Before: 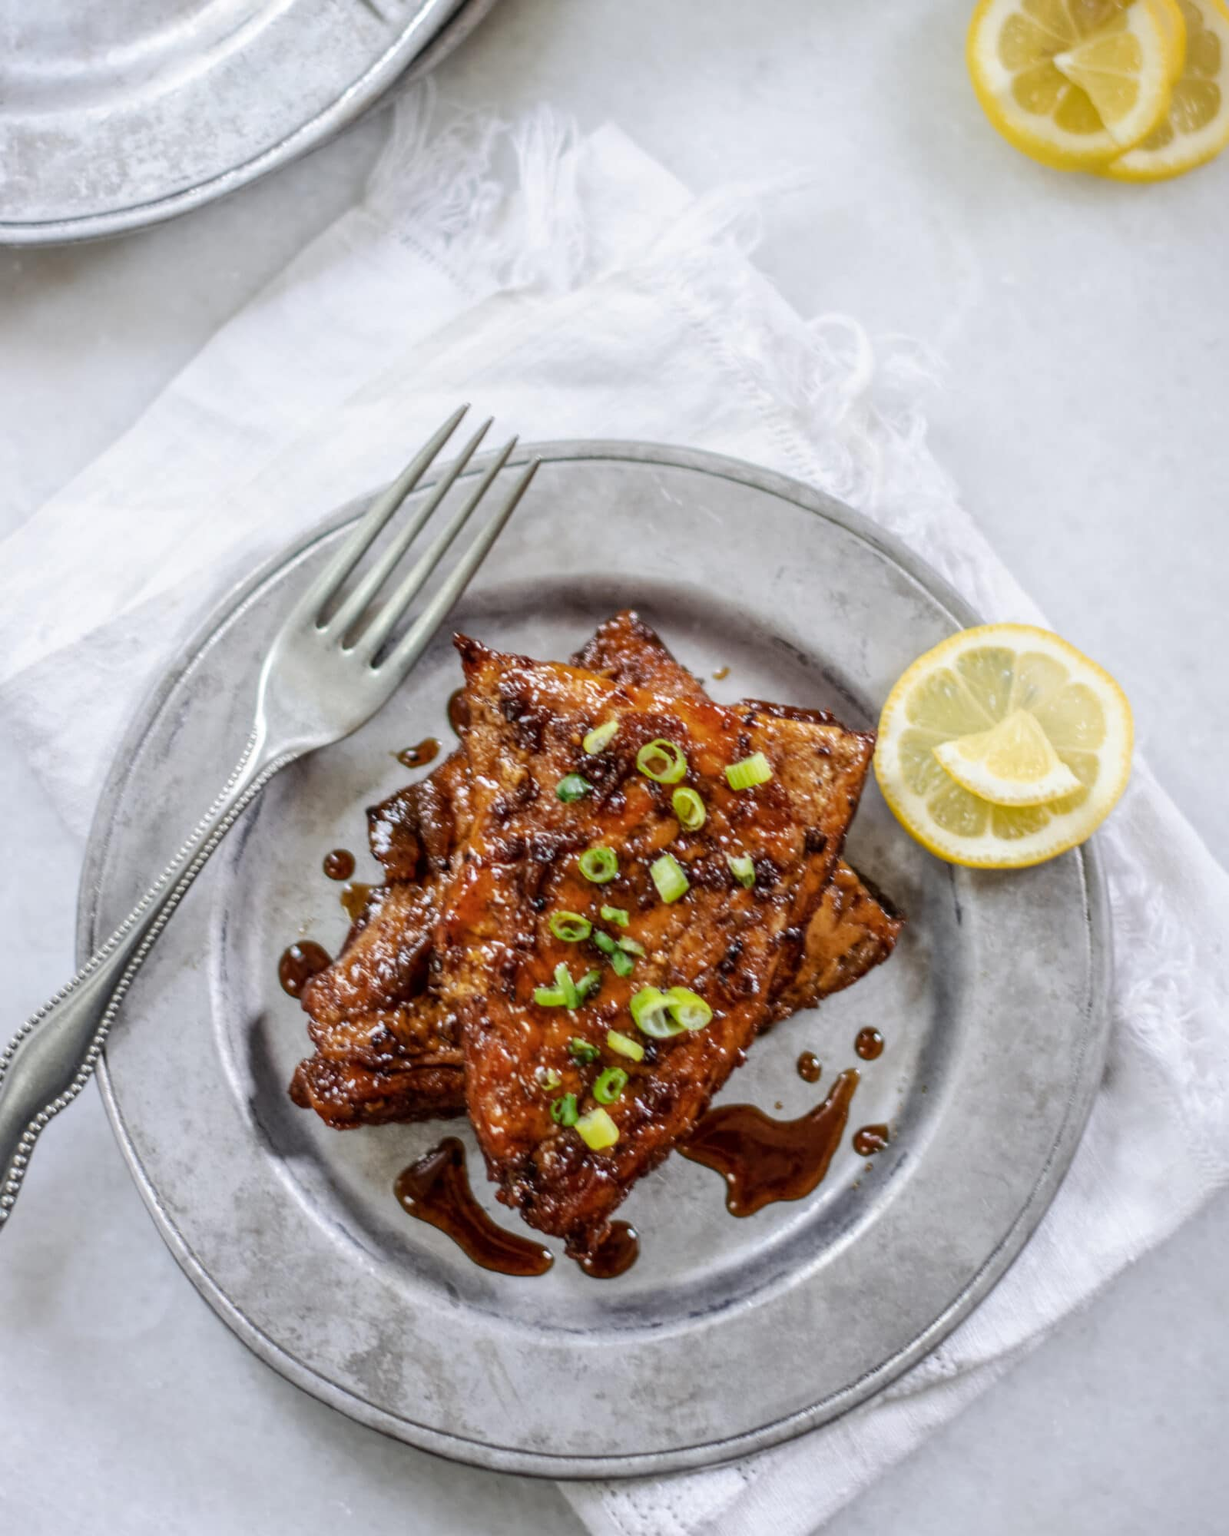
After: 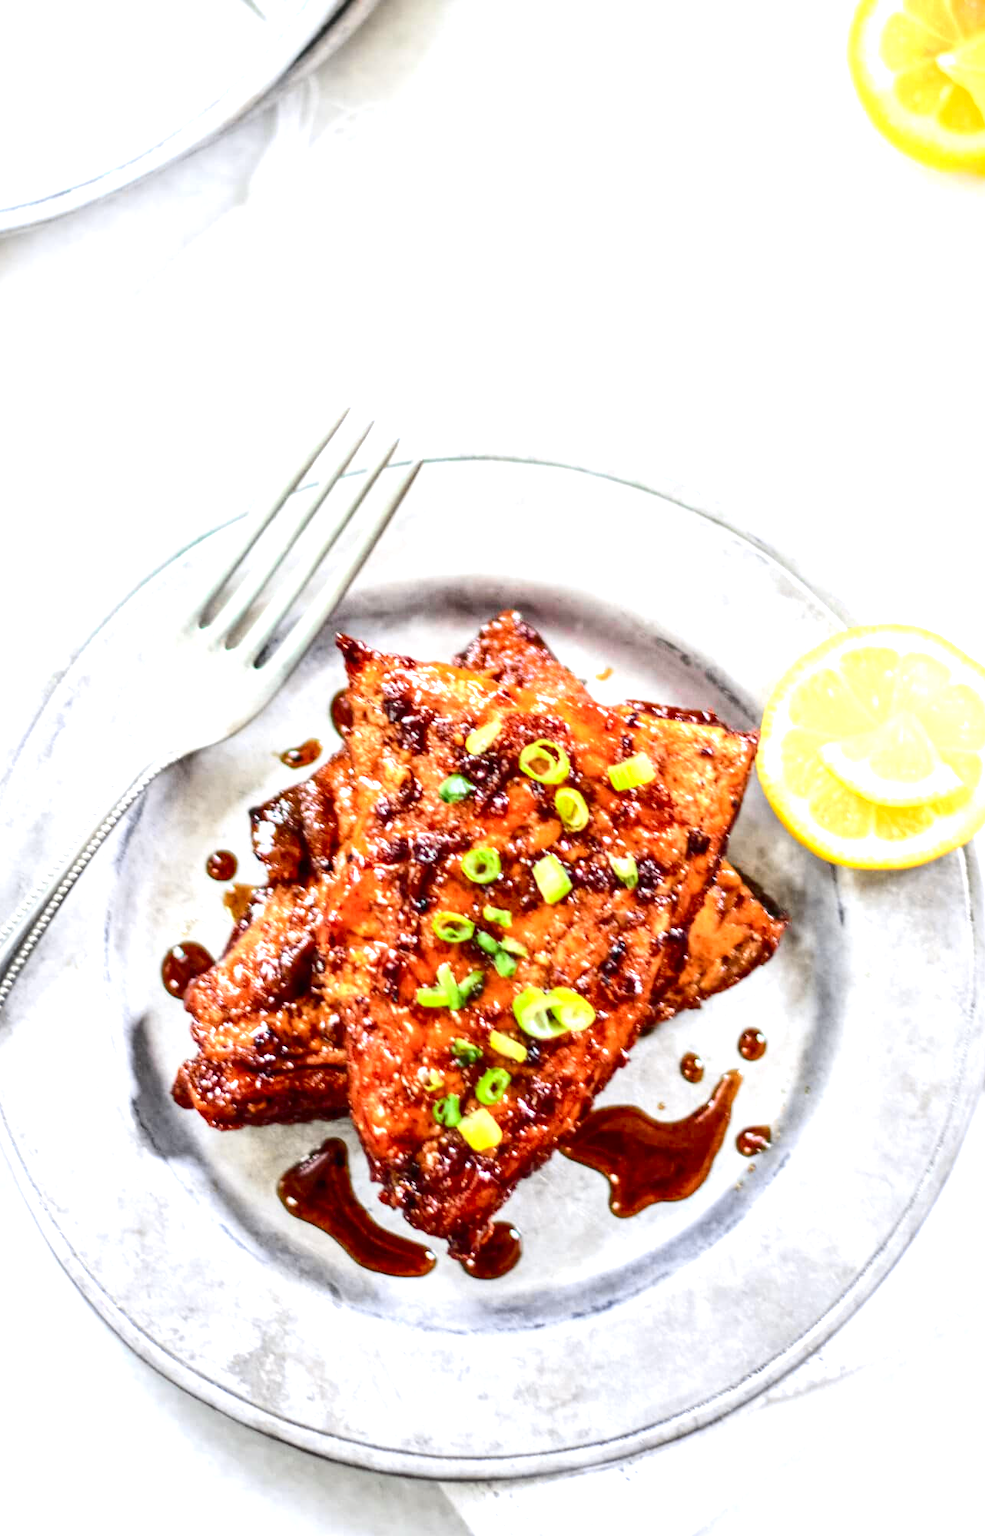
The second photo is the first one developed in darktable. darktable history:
exposure: black level correction 0, exposure 1.35 EV, compensate exposure bias true, compensate highlight preservation false
crop and rotate: left 9.597%, right 10.195%
tone curve: curves: ch0 [(0, 0) (0.126, 0.086) (0.338, 0.307) (0.494, 0.531) (0.703, 0.762) (1, 1)]; ch1 [(0, 0) (0.346, 0.324) (0.45, 0.426) (0.5, 0.5) (0.522, 0.517) (0.55, 0.578) (1, 1)]; ch2 [(0, 0) (0.44, 0.424) (0.501, 0.499) (0.554, 0.554) (0.622, 0.667) (0.707, 0.746) (1, 1)], color space Lab, independent channels, preserve colors none
